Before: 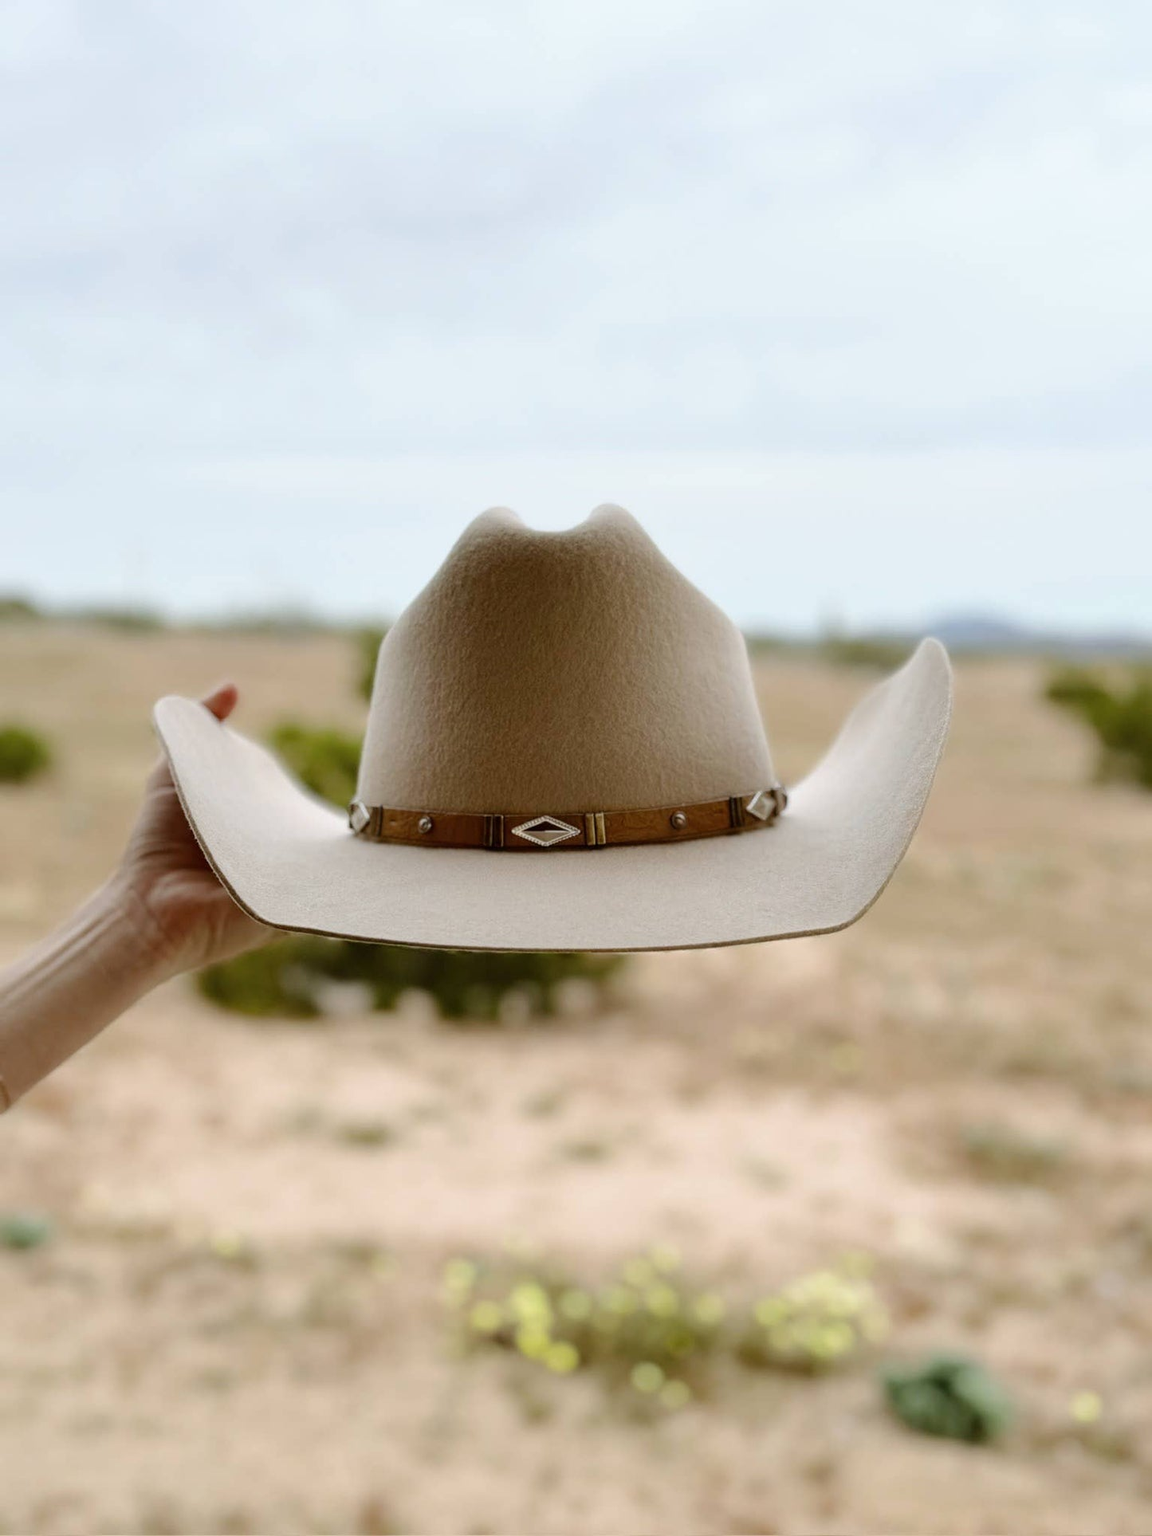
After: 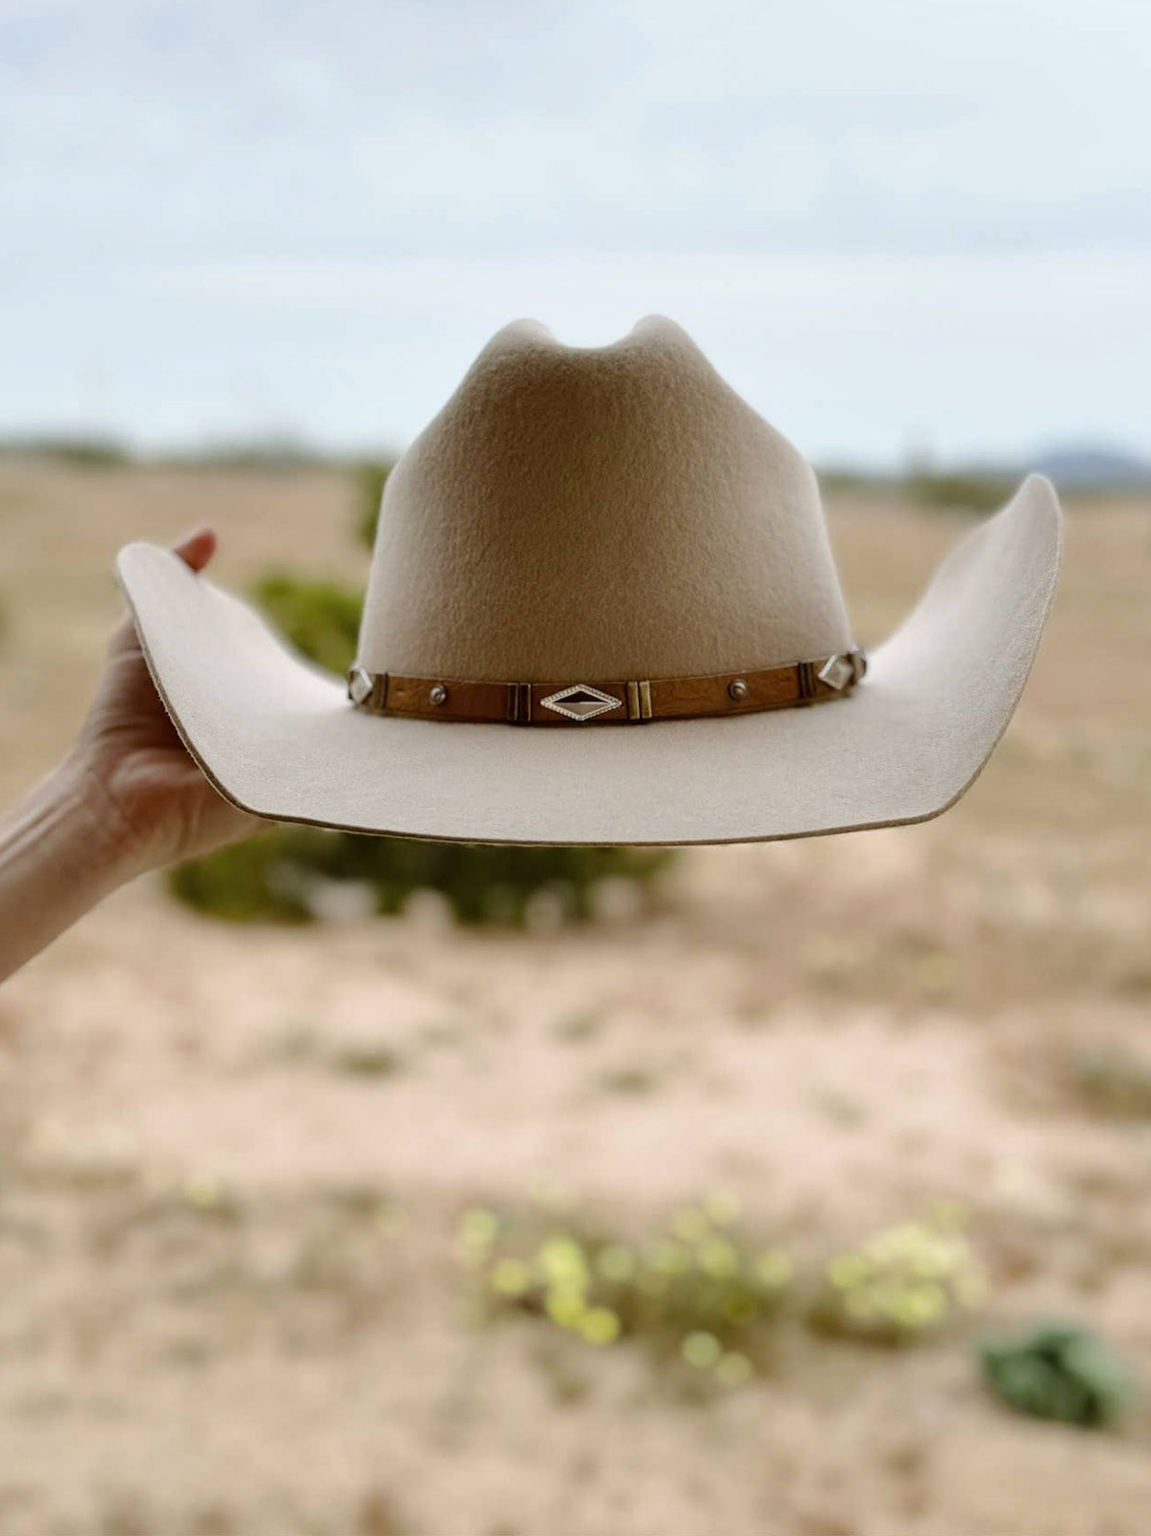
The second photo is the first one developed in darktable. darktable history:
crop and rotate: left 4.842%, top 15.51%, right 10.668%
shadows and highlights: shadows 37.27, highlights -28.18, soften with gaussian
